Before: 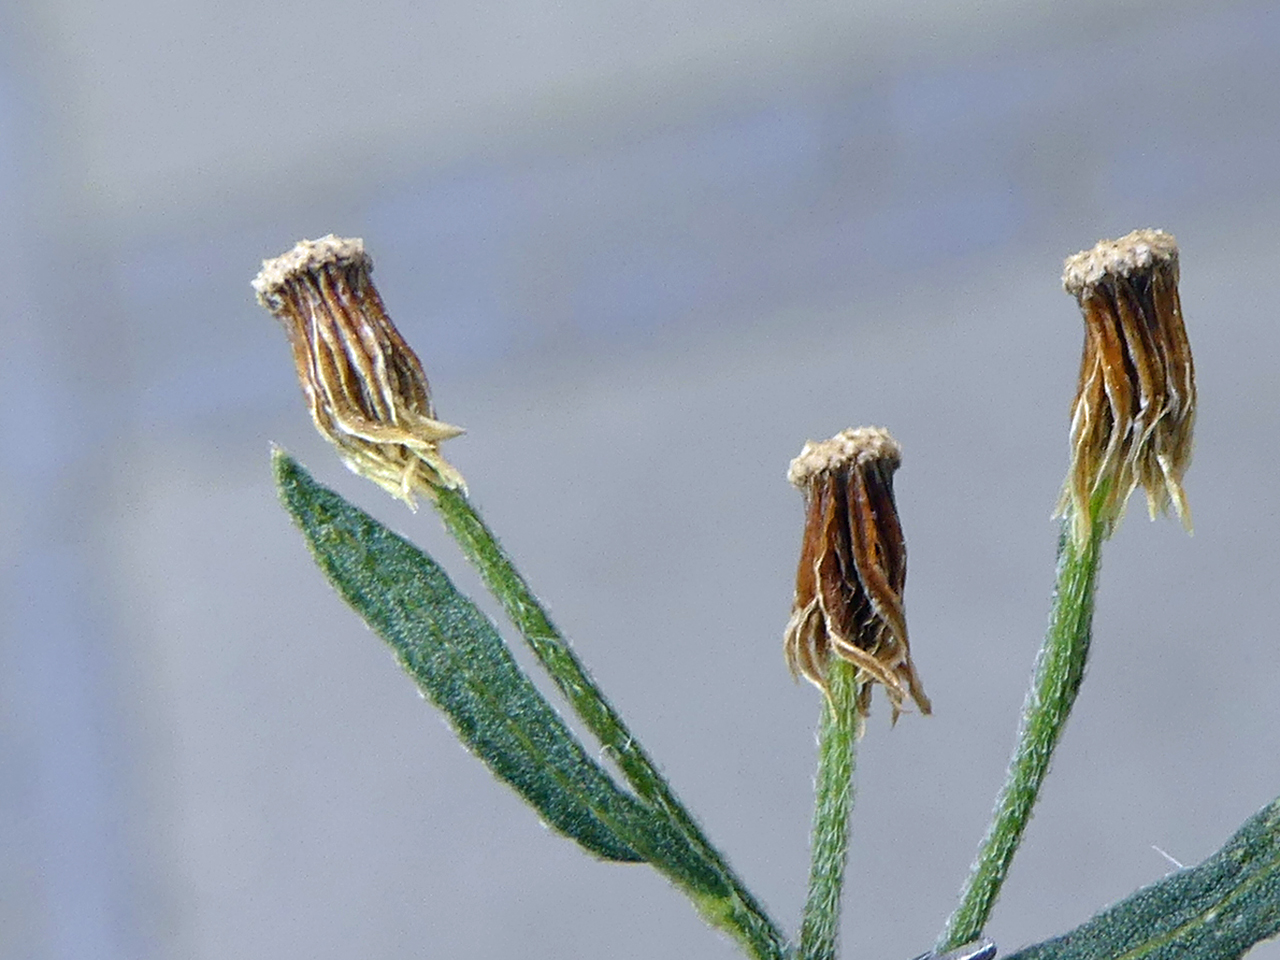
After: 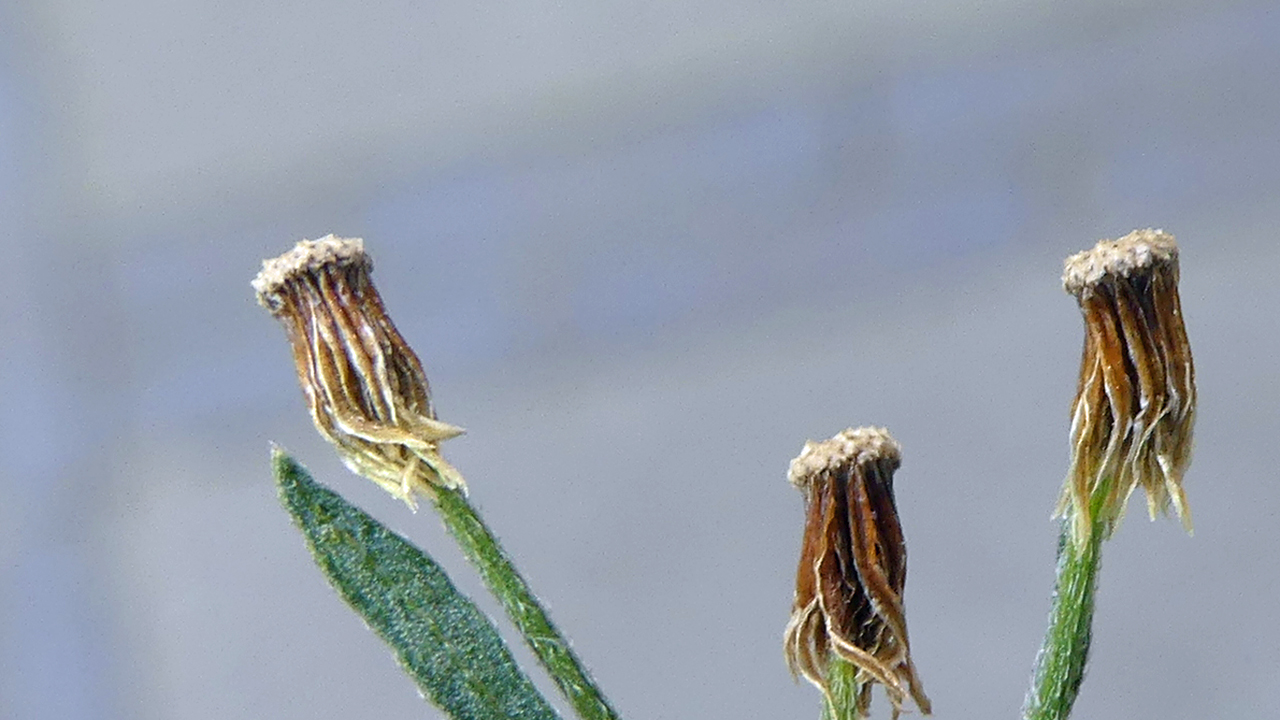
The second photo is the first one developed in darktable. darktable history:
local contrast: mode bilateral grid, contrast 15, coarseness 36, detail 105%, midtone range 0.2
crop: bottom 24.967%
